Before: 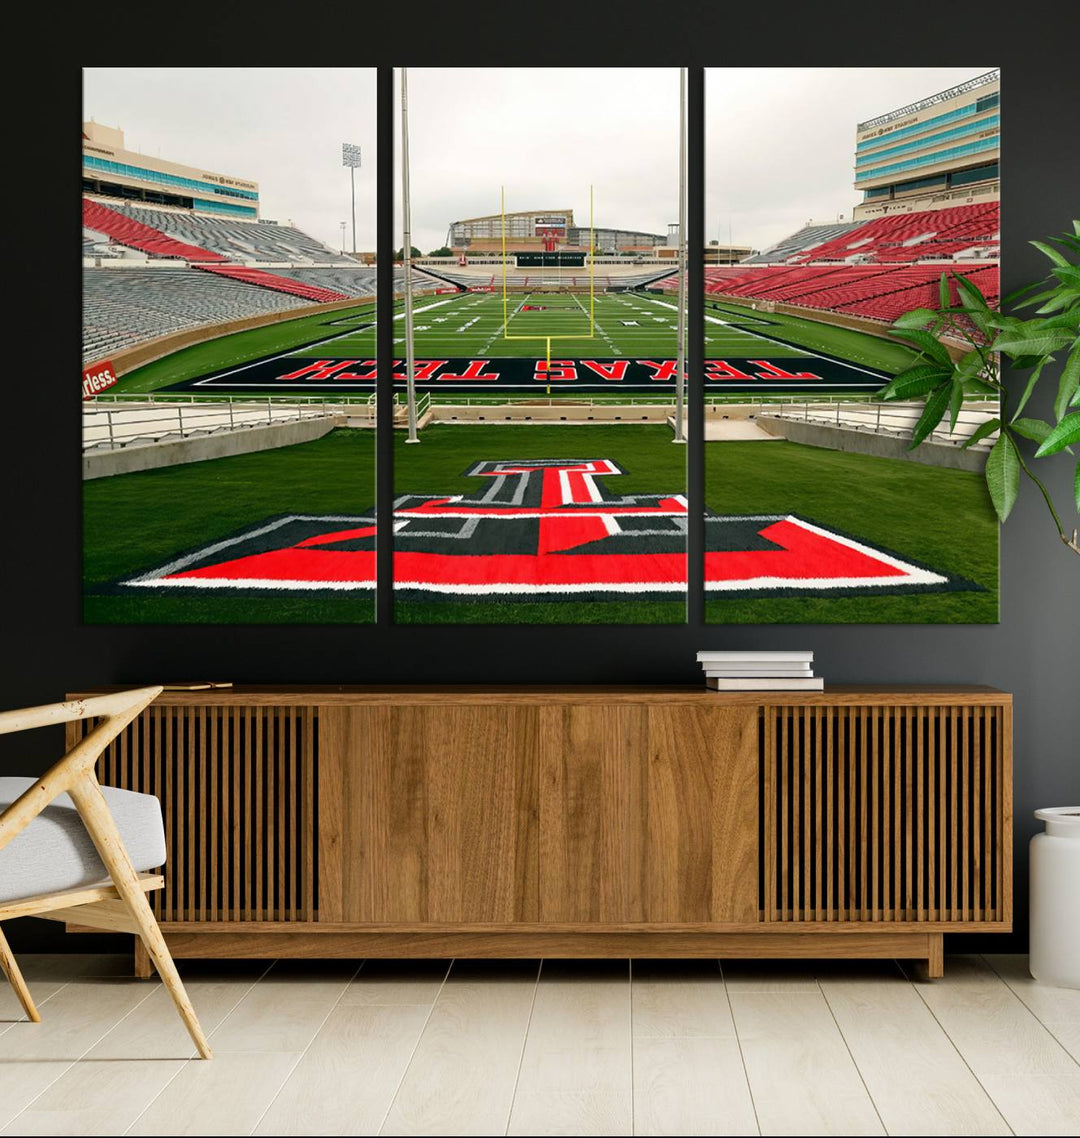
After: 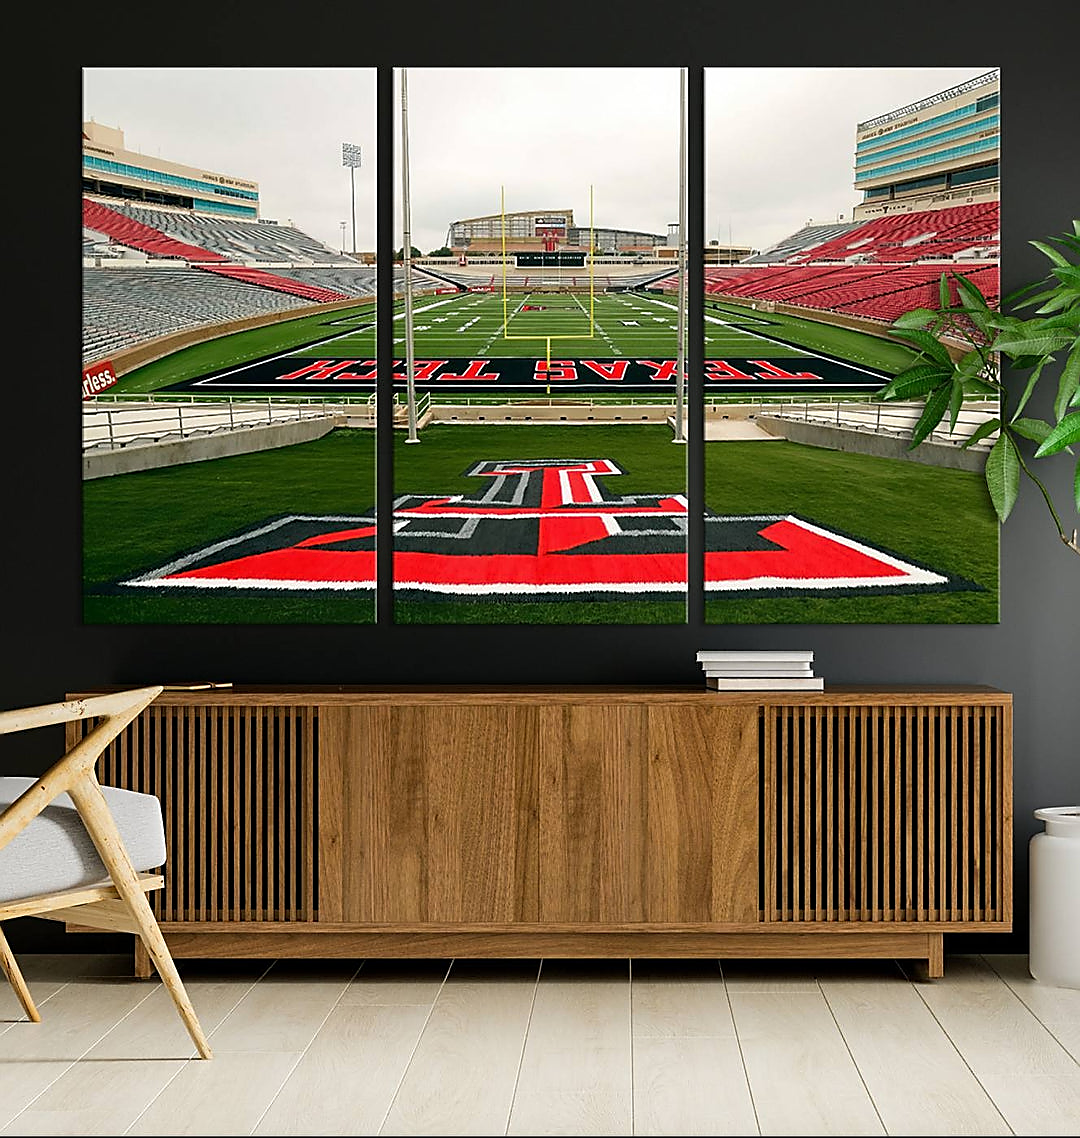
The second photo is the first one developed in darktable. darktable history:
sharpen: radius 1.389, amount 1.244, threshold 0.691
